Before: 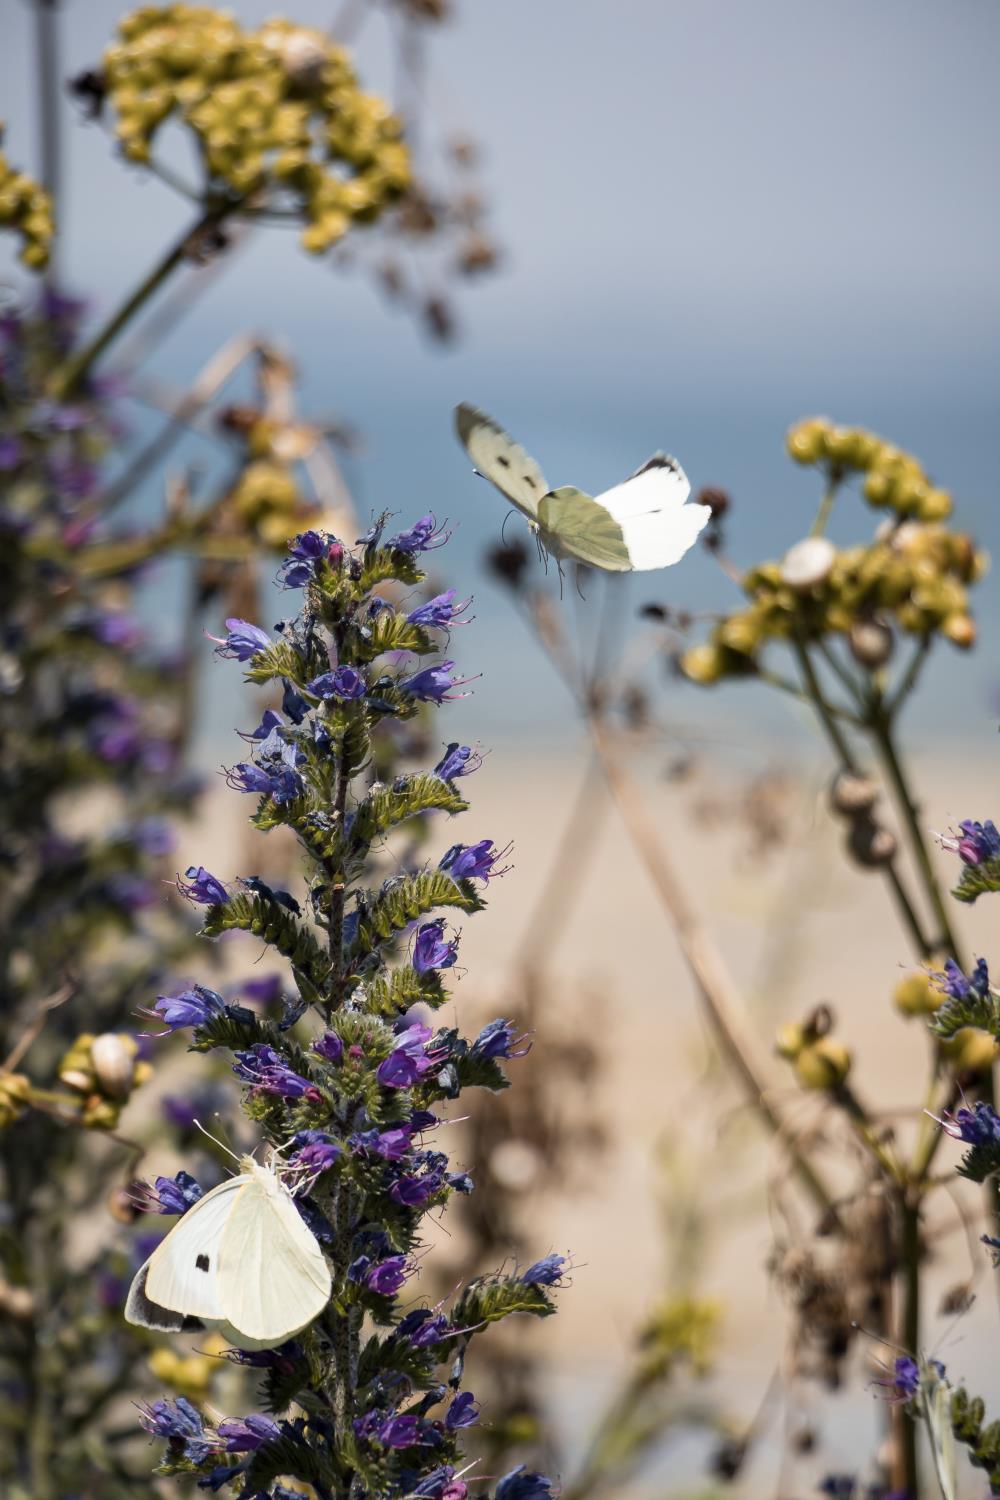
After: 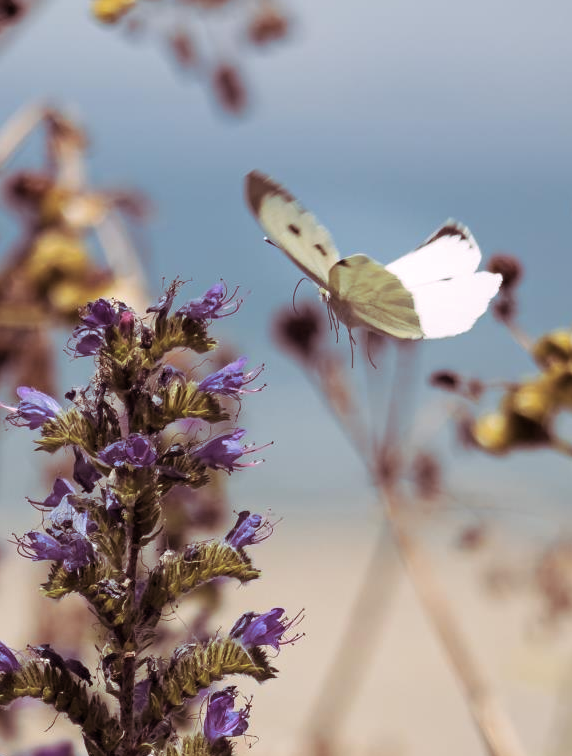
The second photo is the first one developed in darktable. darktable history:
crop: left 20.932%, top 15.471%, right 21.848%, bottom 34.081%
split-toning: highlights › hue 298.8°, highlights › saturation 0.73, compress 41.76%
